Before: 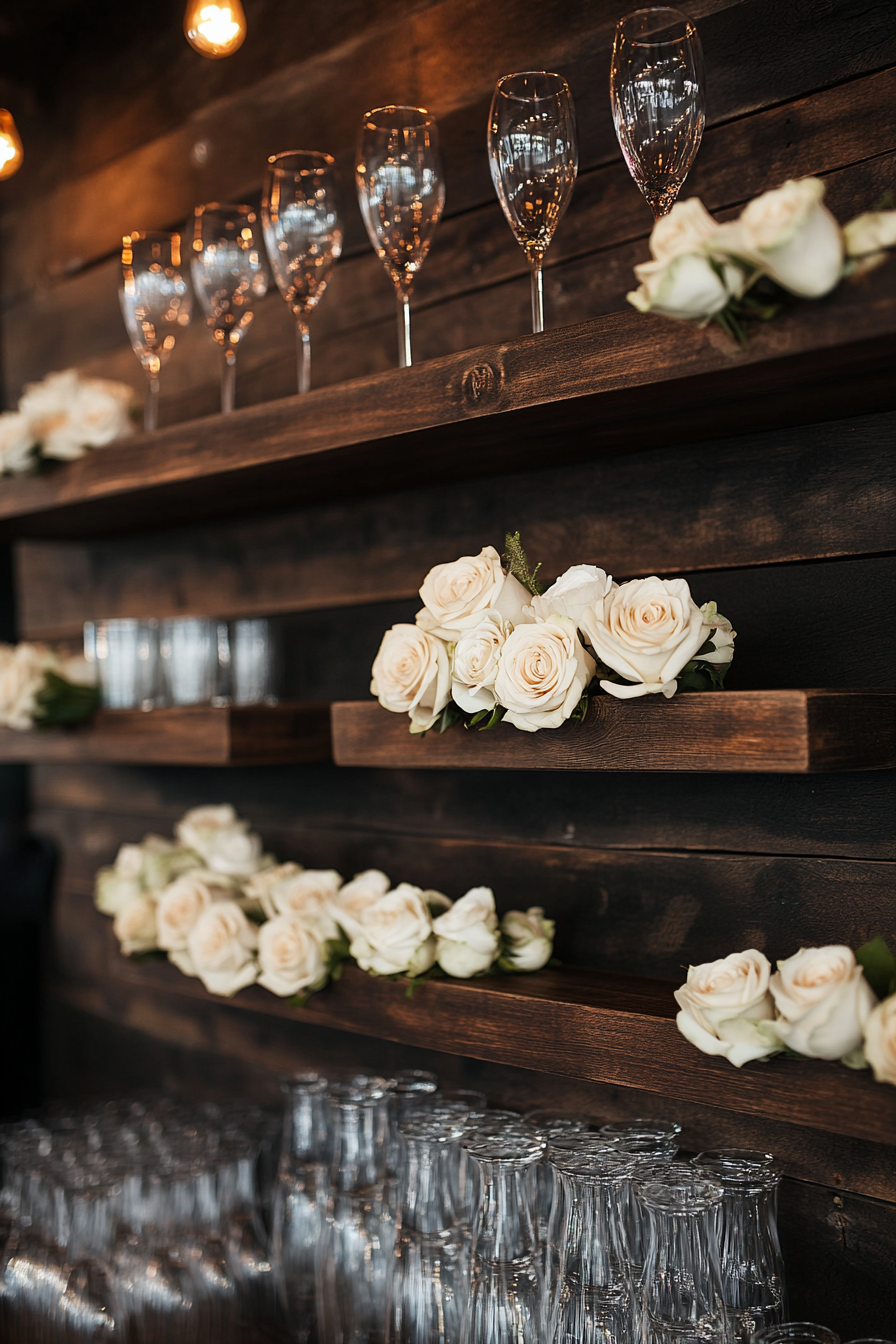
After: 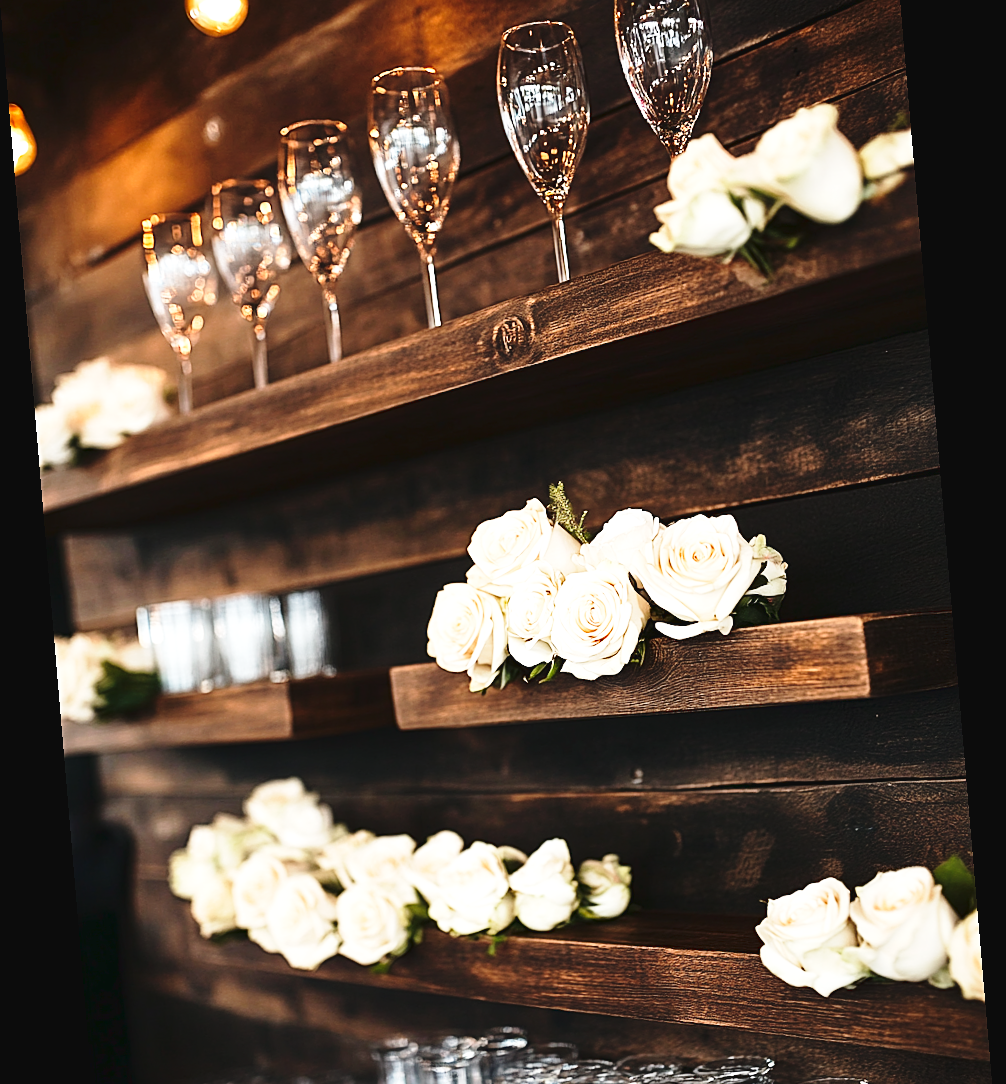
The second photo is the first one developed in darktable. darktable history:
crop: top 5.667%, bottom 17.637%
sharpen: on, module defaults
rotate and perspective: rotation -4.86°, automatic cropping off
base curve: curves: ch0 [(0, 0) (0.028, 0.03) (0.121, 0.232) (0.46, 0.748) (0.859, 0.968) (1, 1)], preserve colors none
tone curve: curves: ch0 [(0, 0.032) (0.181, 0.152) (0.751, 0.762) (1, 1)], color space Lab, linked channels, preserve colors none
exposure: exposure 0.6 EV, compensate highlight preservation false
